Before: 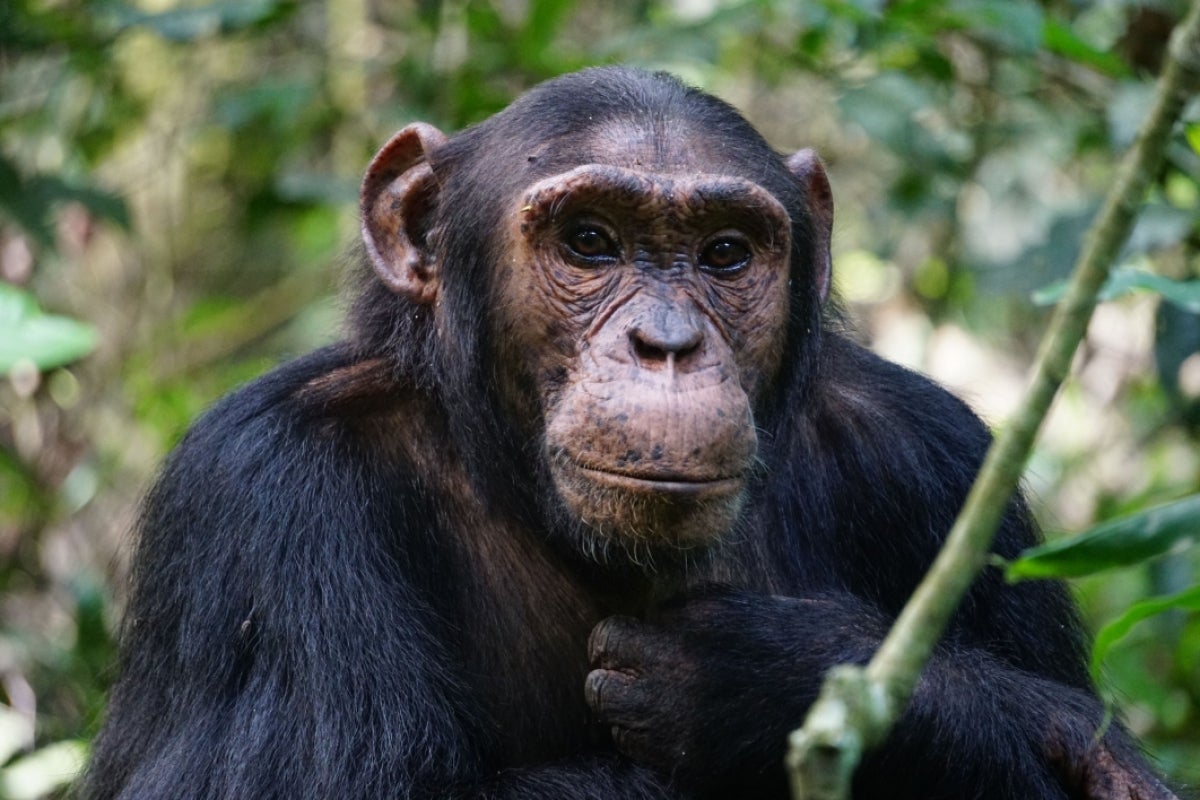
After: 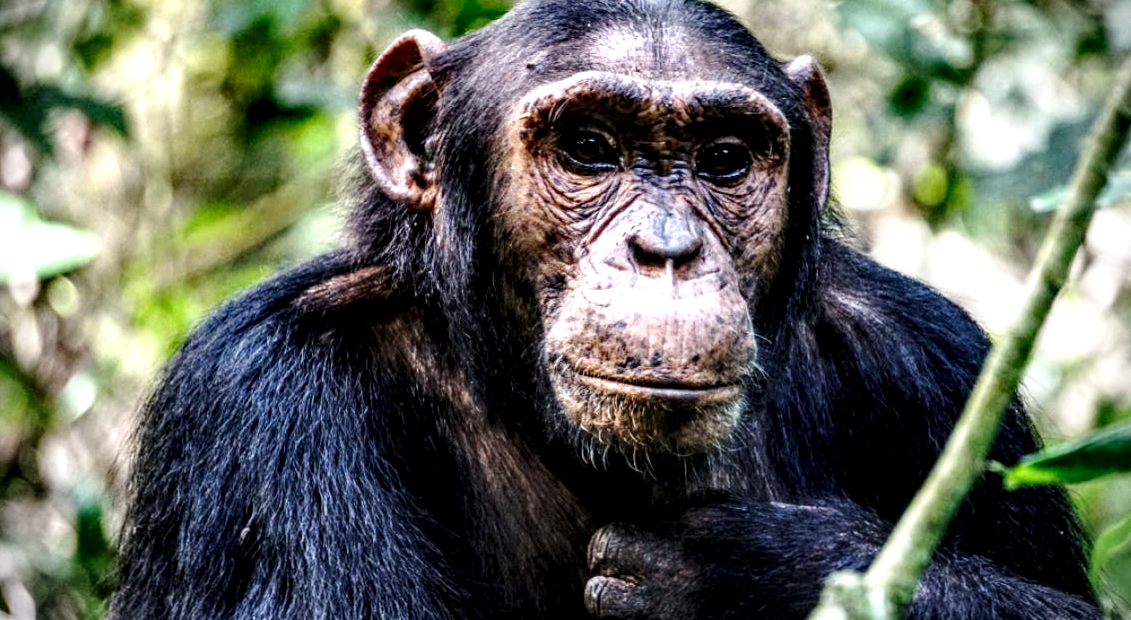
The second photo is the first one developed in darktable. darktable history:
vignetting: brightness -0.575, dithering 16-bit output
crop and rotate: angle 0.092°, top 11.568%, right 5.473%, bottom 10.624%
local contrast: highlights 21%, detail 196%
base curve: curves: ch0 [(0, 0) (0.028, 0.03) (0.121, 0.232) (0.46, 0.748) (0.859, 0.968) (1, 1)], preserve colors none
